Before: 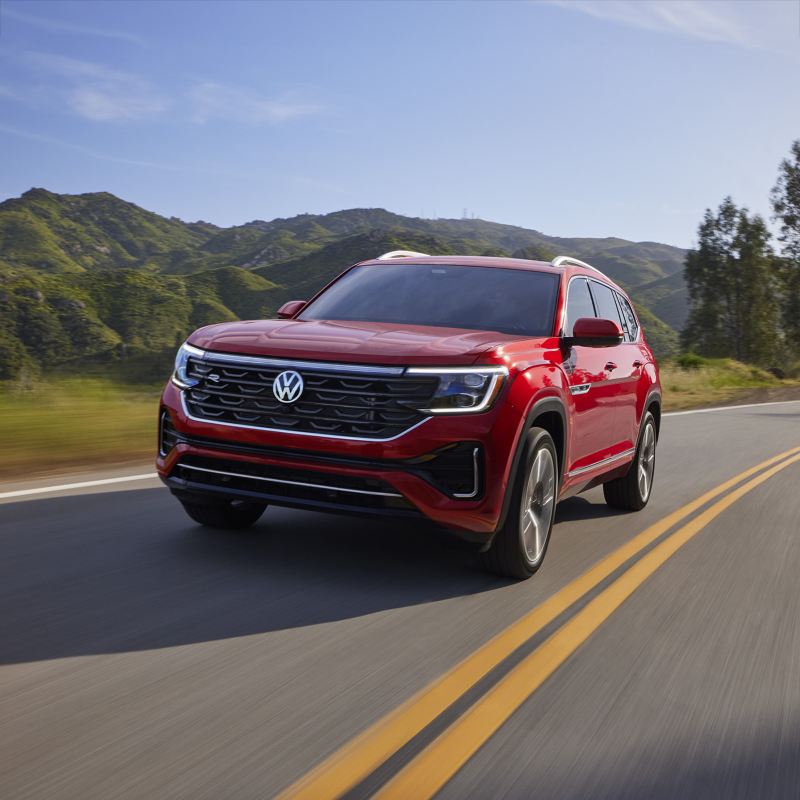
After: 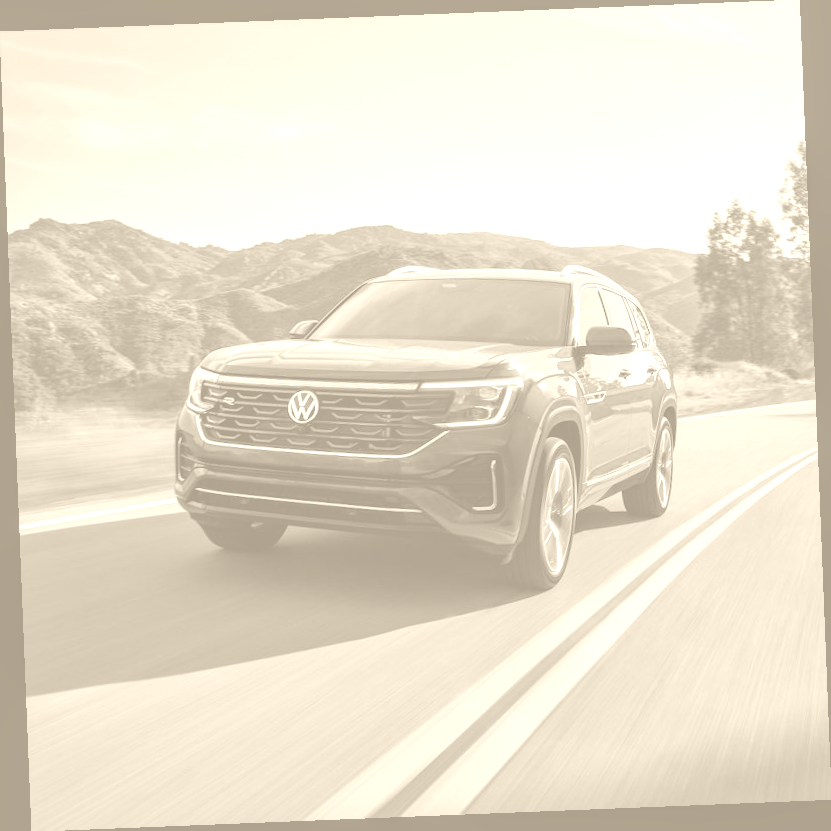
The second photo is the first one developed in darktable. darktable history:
colorize: hue 36°, saturation 71%, lightness 80.79%
rotate and perspective: rotation -2.29°, automatic cropping off
local contrast: detail 130%
